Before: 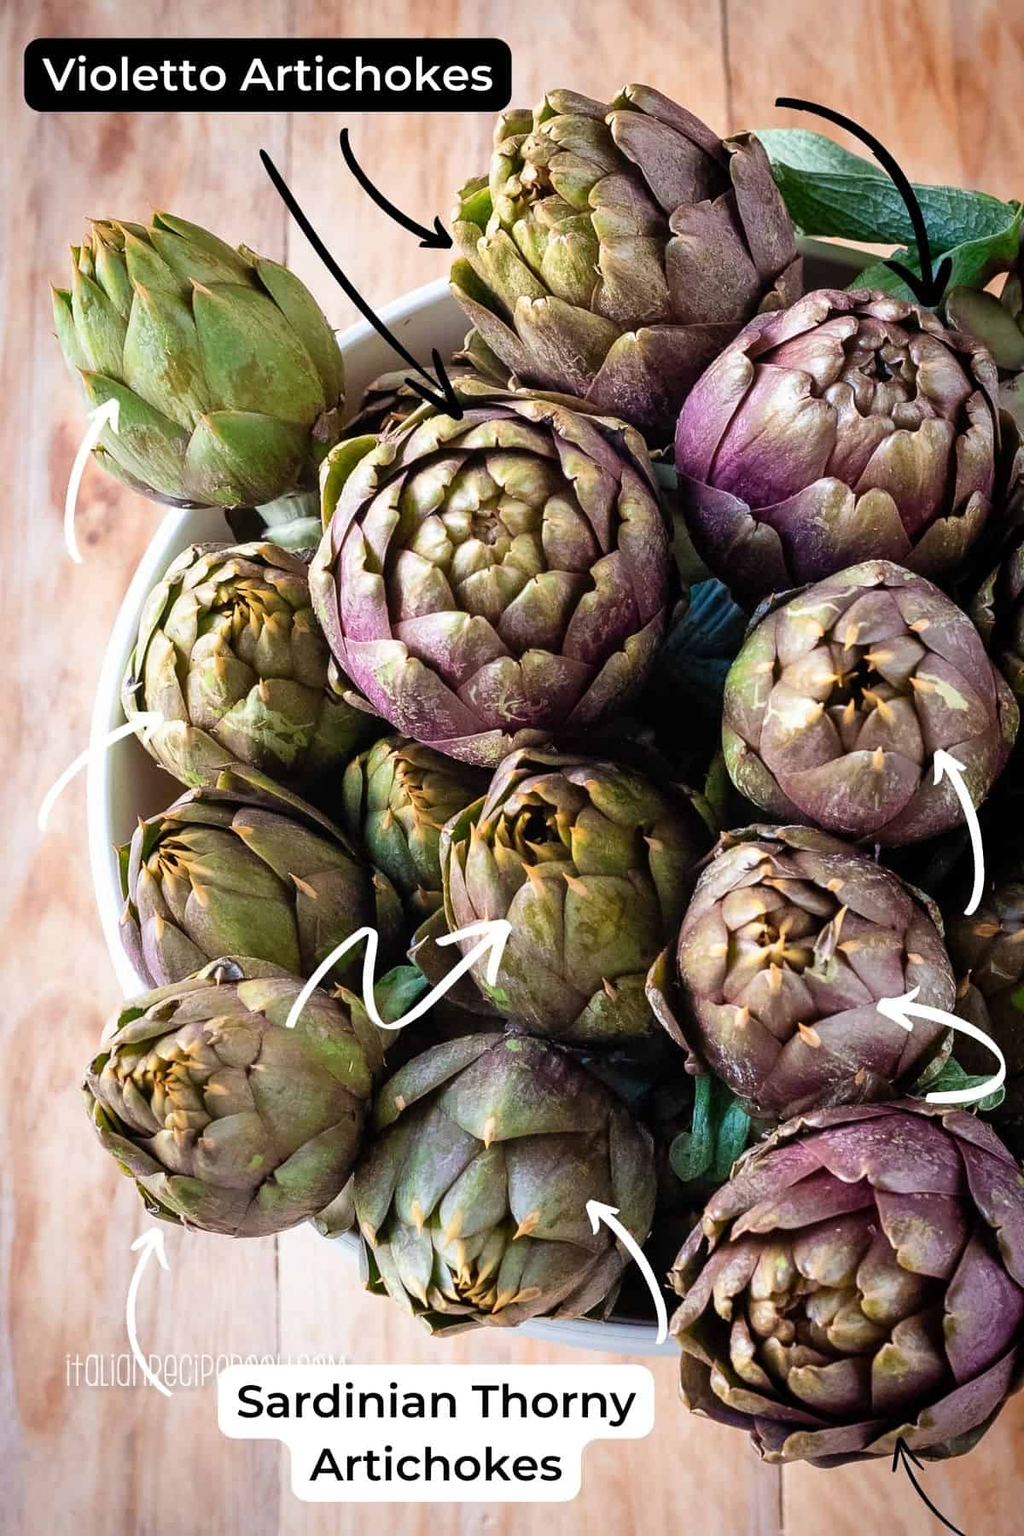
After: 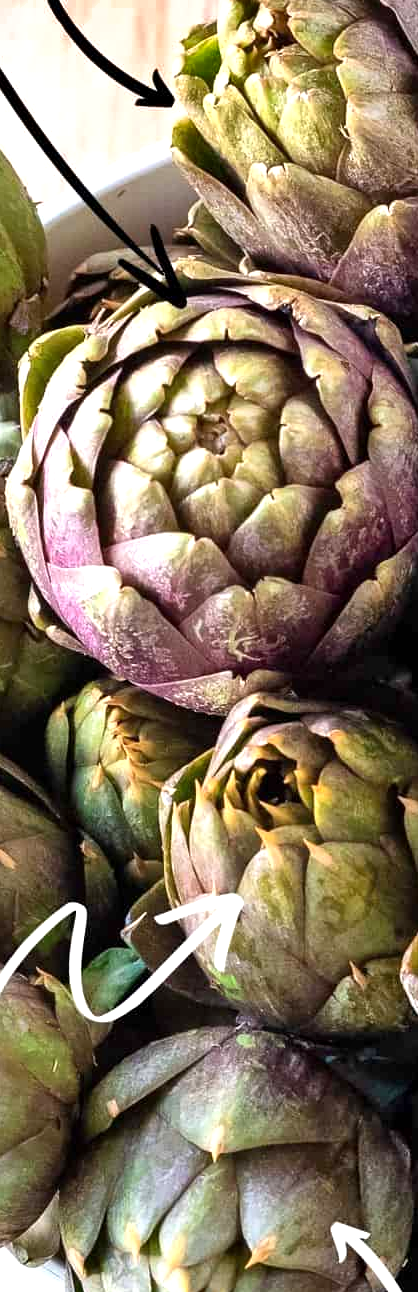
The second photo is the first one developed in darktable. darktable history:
exposure: black level correction 0.001, exposure 0.5 EV, compensate highlight preservation false
crop and rotate: left 29.681%, top 10.26%, right 35.406%, bottom 17.941%
shadows and highlights: soften with gaussian
